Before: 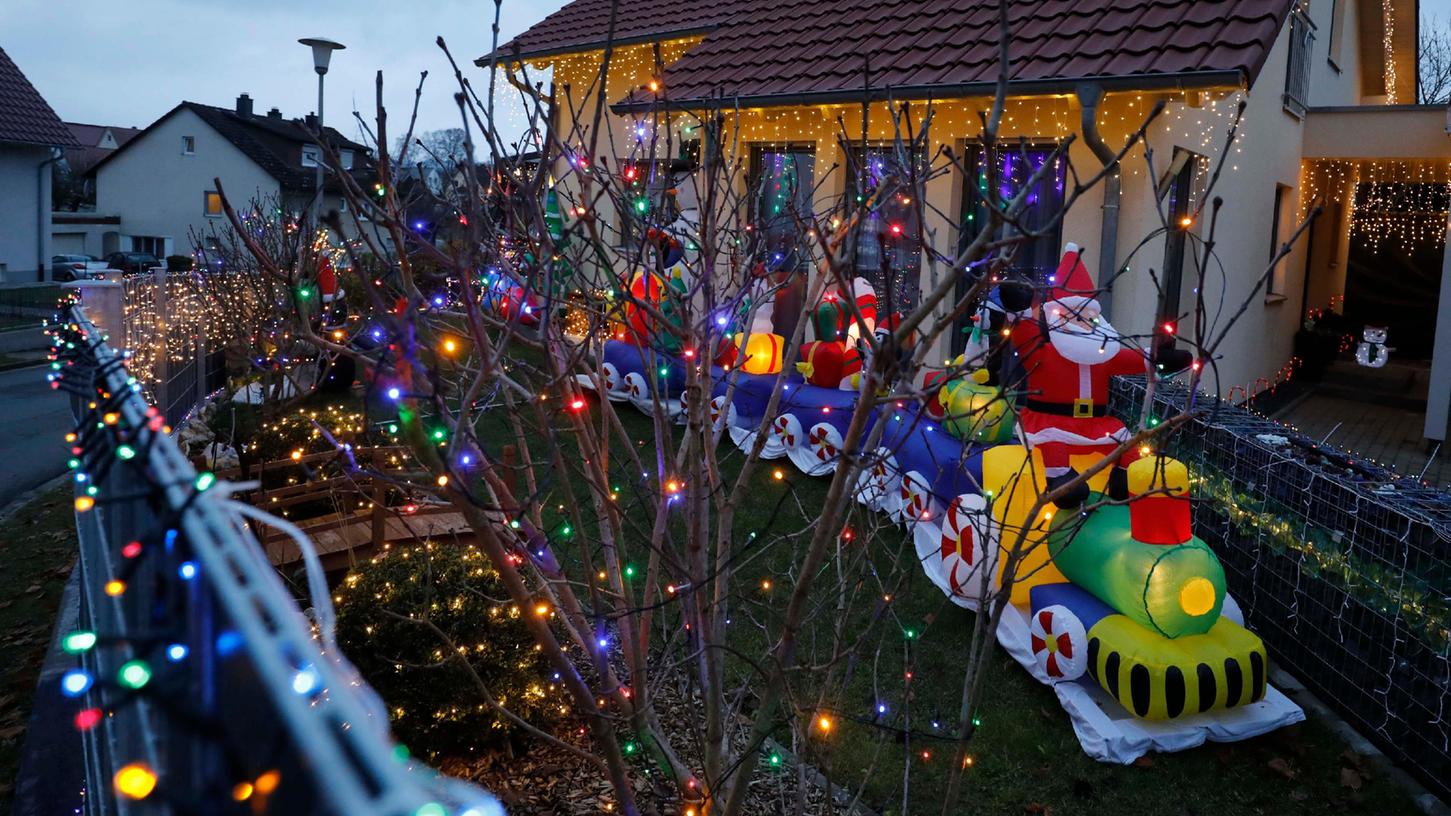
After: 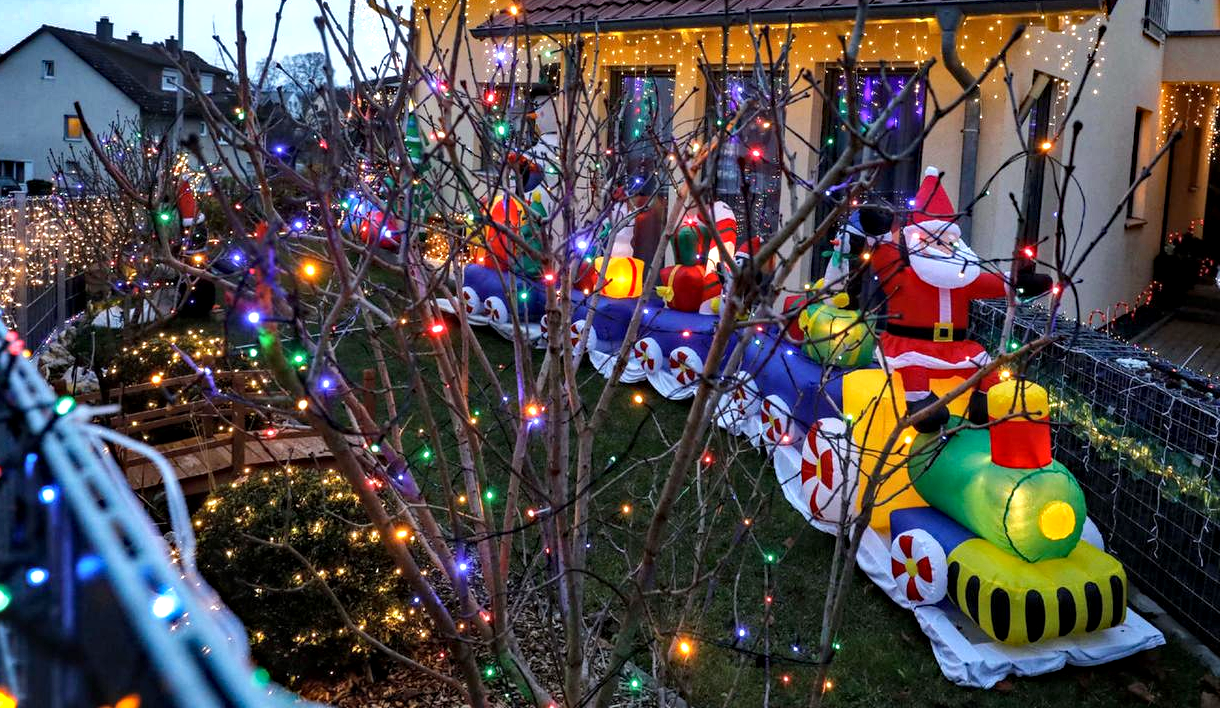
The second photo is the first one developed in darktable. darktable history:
exposure: exposure 0.296 EV, compensate highlight preservation false
haze removal: adaptive false
crop and rotate: left 9.689%, top 9.392%, right 6.197%, bottom 3.756%
tone equalizer: -8 EV -0.423 EV, -7 EV -0.372 EV, -6 EV -0.364 EV, -5 EV -0.257 EV, -3 EV 0.237 EV, -2 EV 0.318 EV, -1 EV 0.396 EV, +0 EV 0.409 EV, smoothing diameter 24.96%, edges refinement/feathering 8.03, preserve details guided filter
local contrast: detail 130%
shadows and highlights: shadows 21.04, highlights -81.18, soften with gaussian
